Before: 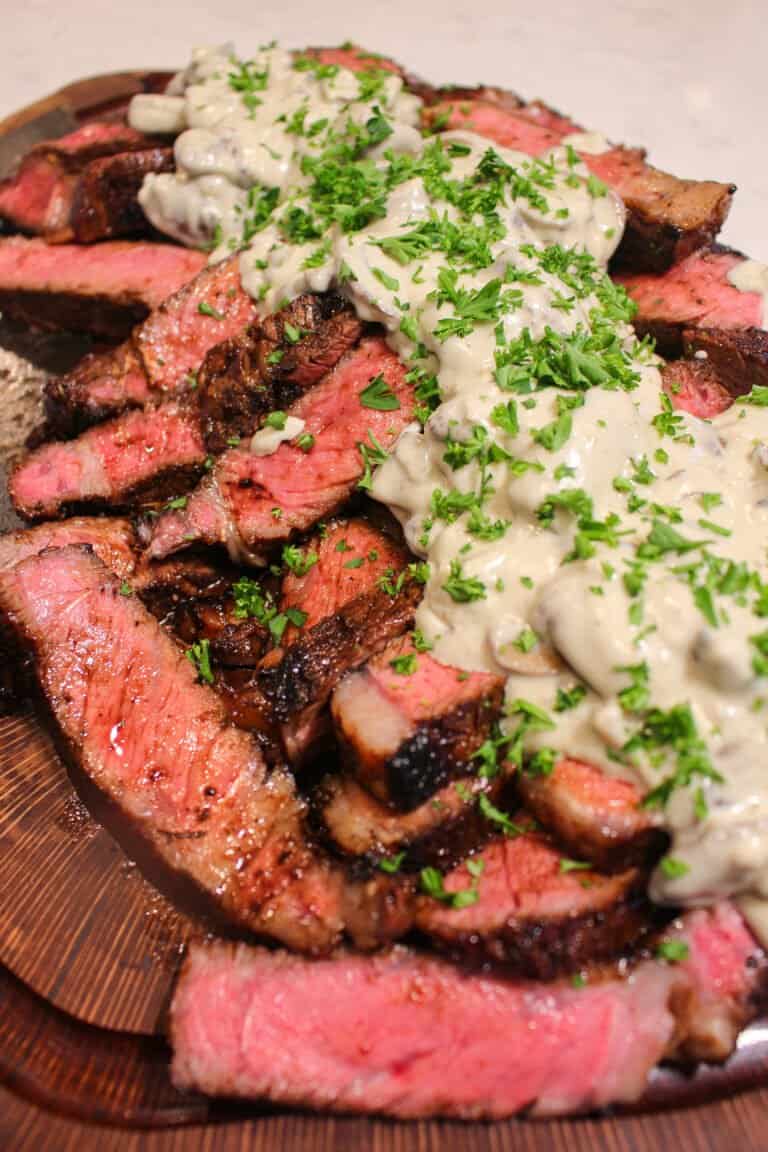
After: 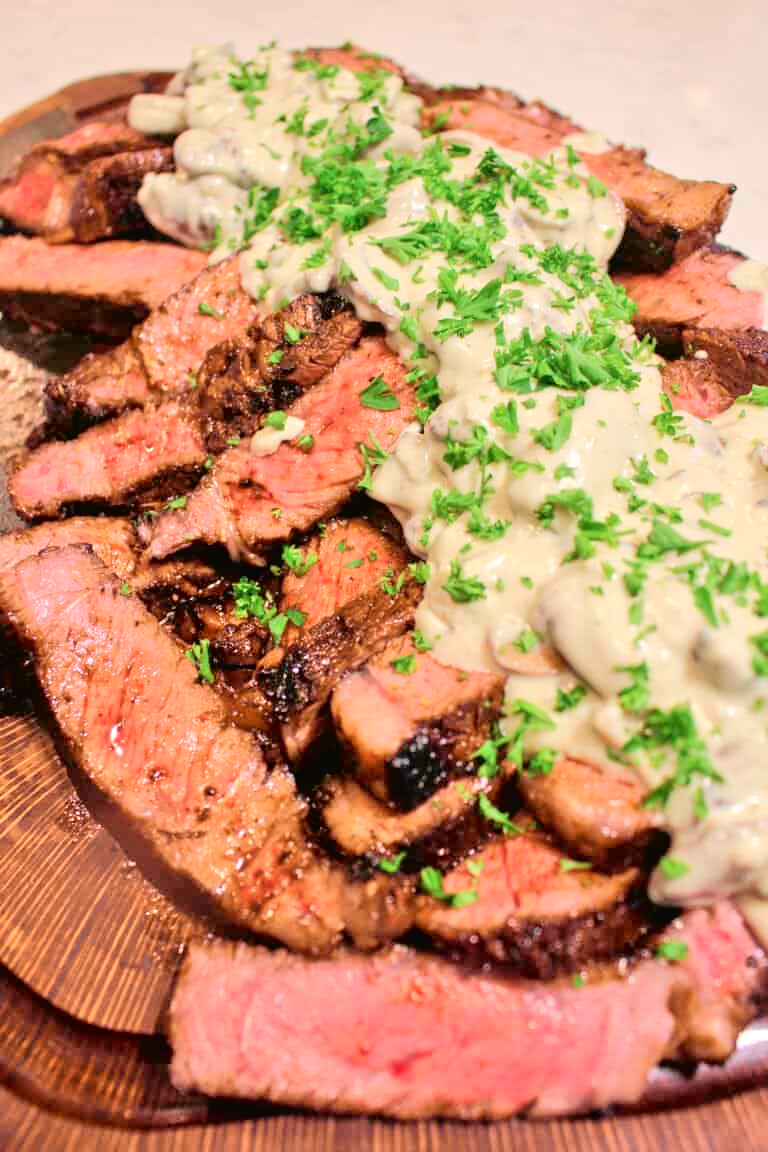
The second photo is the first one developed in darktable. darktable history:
tone equalizer: -7 EV 0.15 EV, -6 EV 0.6 EV, -5 EV 1.15 EV, -4 EV 1.33 EV, -3 EV 1.15 EV, -2 EV 0.6 EV, -1 EV 0.15 EV, mask exposure compensation -0.5 EV
tone curve: curves: ch0 [(0, 0.018) (0.061, 0.041) (0.205, 0.191) (0.289, 0.292) (0.39, 0.424) (0.493, 0.551) (0.666, 0.743) (0.795, 0.841) (1, 0.998)]; ch1 [(0, 0) (0.385, 0.343) (0.439, 0.415) (0.494, 0.498) (0.501, 0.501) (0.51, 0.509) (0.548, 0.563) (0.586, 0.61) (0.684, 0.658) (0.783, 0.804) (1, 1)]; ch2 [(0, 0) (0.304, 0.31) (0.403, 0.399) (0.441, 0.428) (0.47, 0.469) (0.498, 0.496) (0.524, 0.538) (0.566, 0.579) (0.648, 0.665) (0.697, 0.699) (1, 1)], color space Lab, independent channels, preserve colors none
